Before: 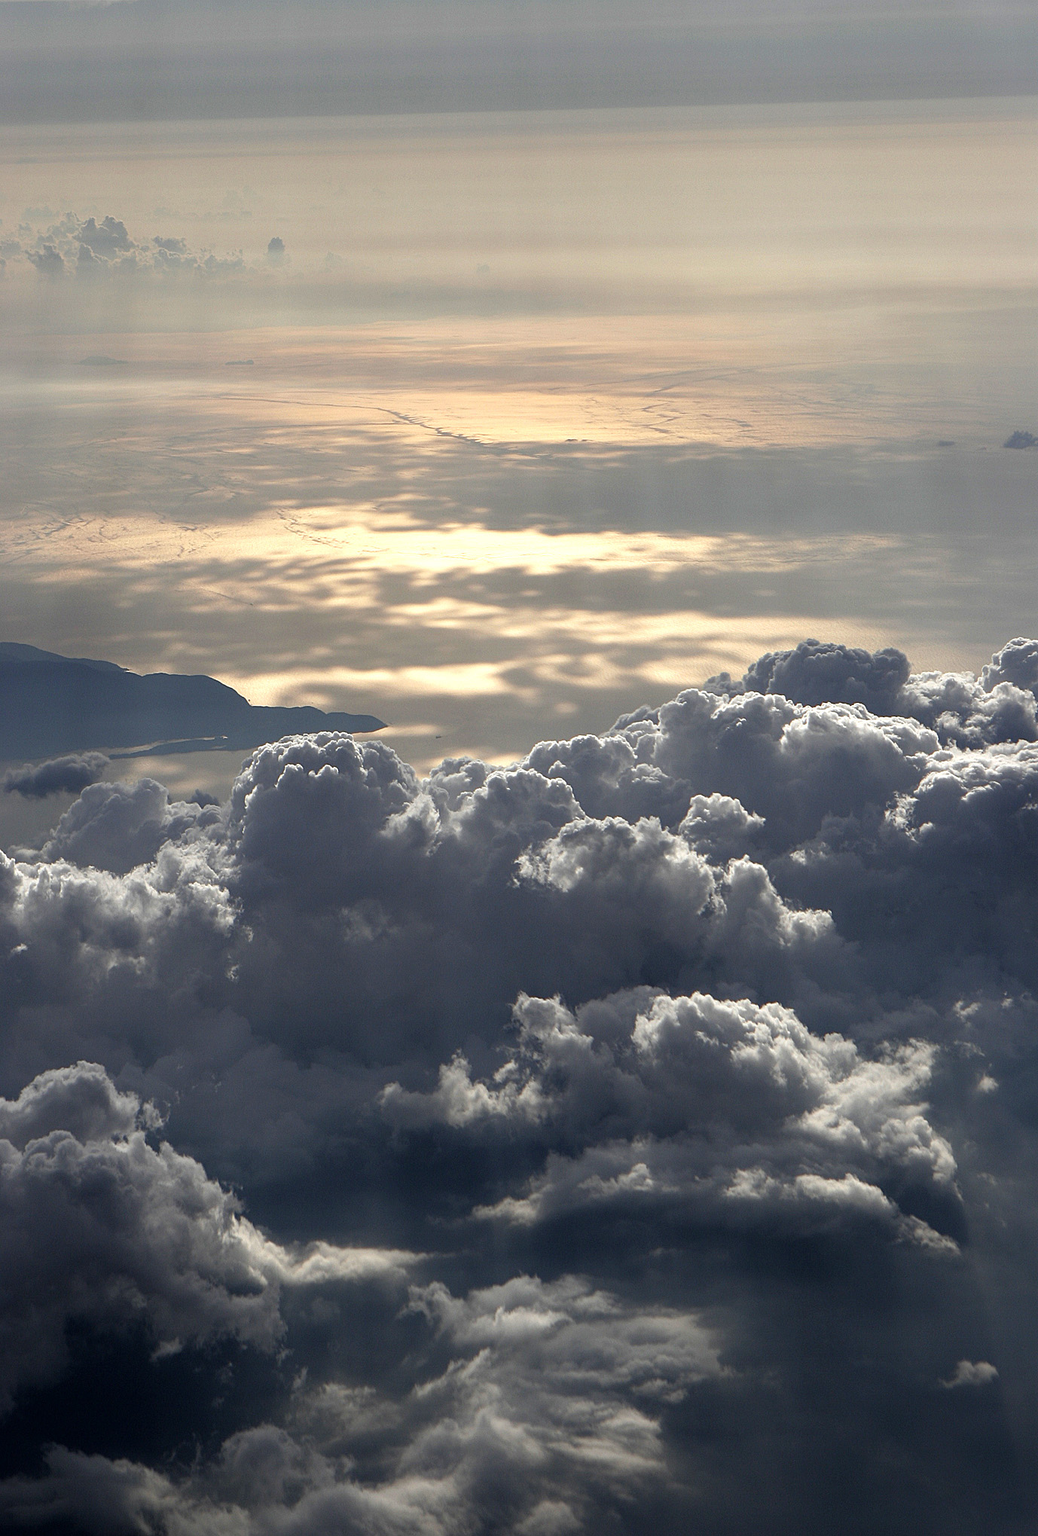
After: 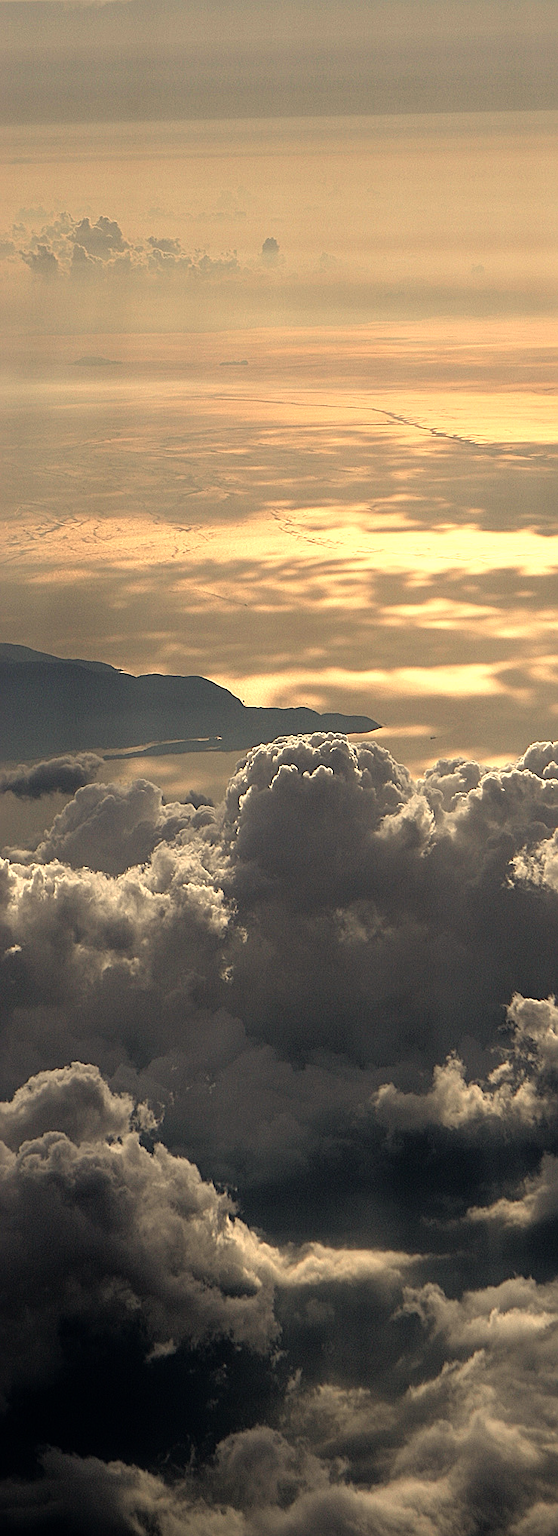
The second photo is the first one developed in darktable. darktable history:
crop: left 0.587%, right 45.588%, bottom 0.086%
sharpen: radius 2.167, amount 0.381, threshold 0
rgb curve: curves: ch0 [(0, 0) (0.136, 0.078) (0.262, 0.245) (0.414, 0.42) (1, 1)], compensate middle gray true, preserve colors basic power
white balance: red 1.138, green 0.996, blue 0.812
